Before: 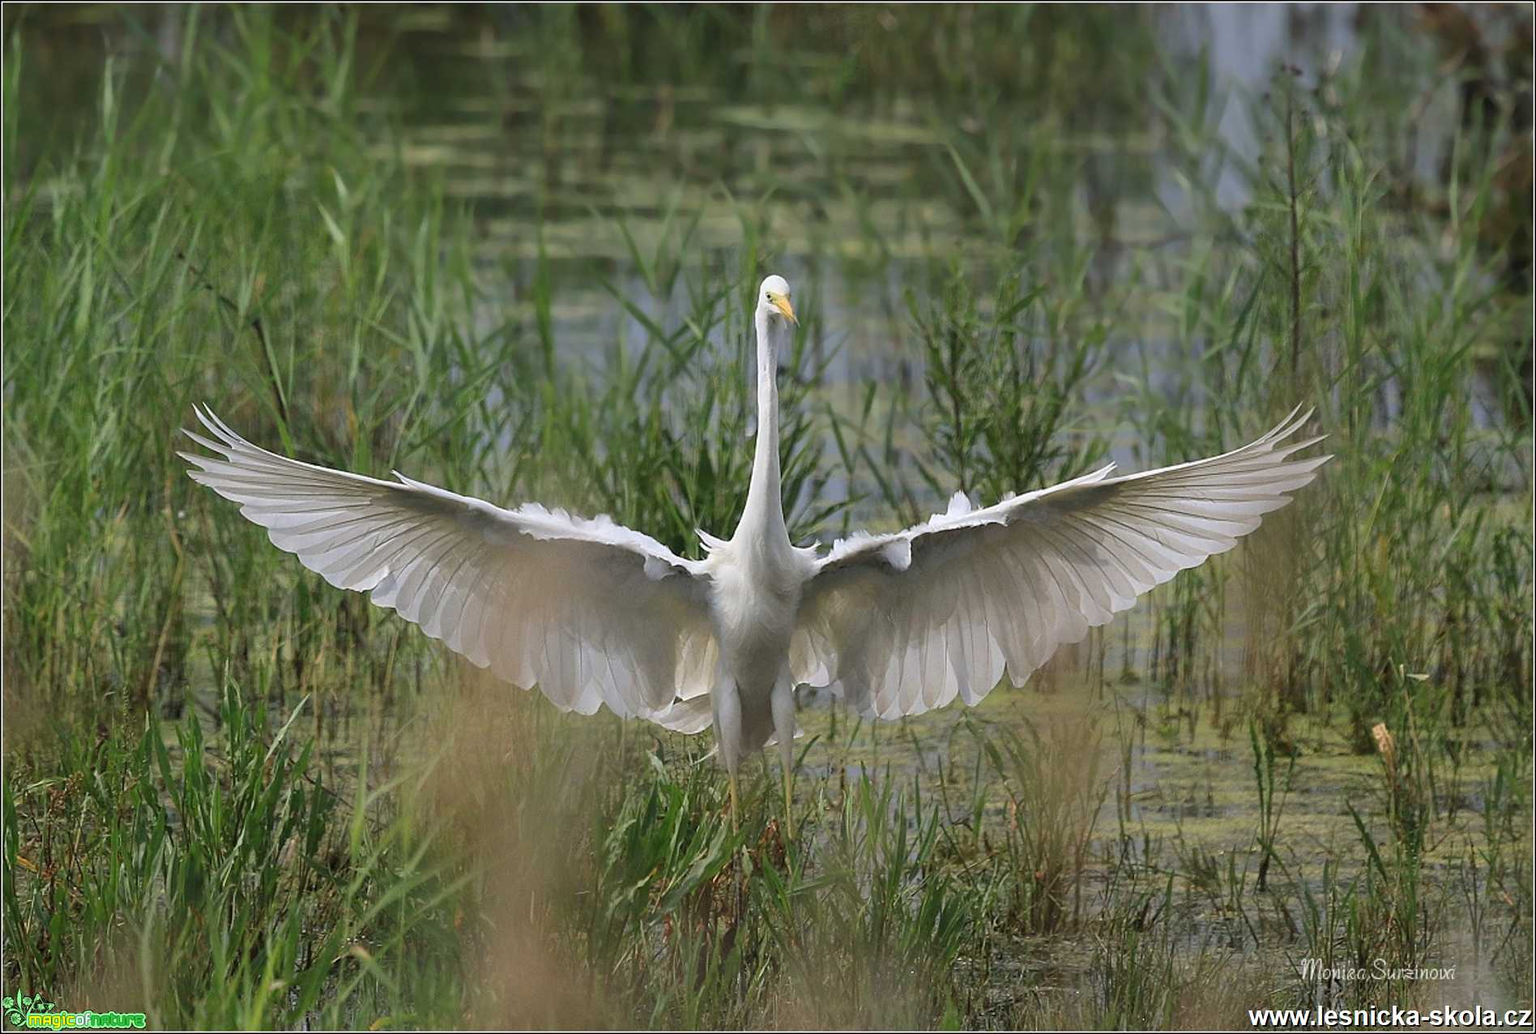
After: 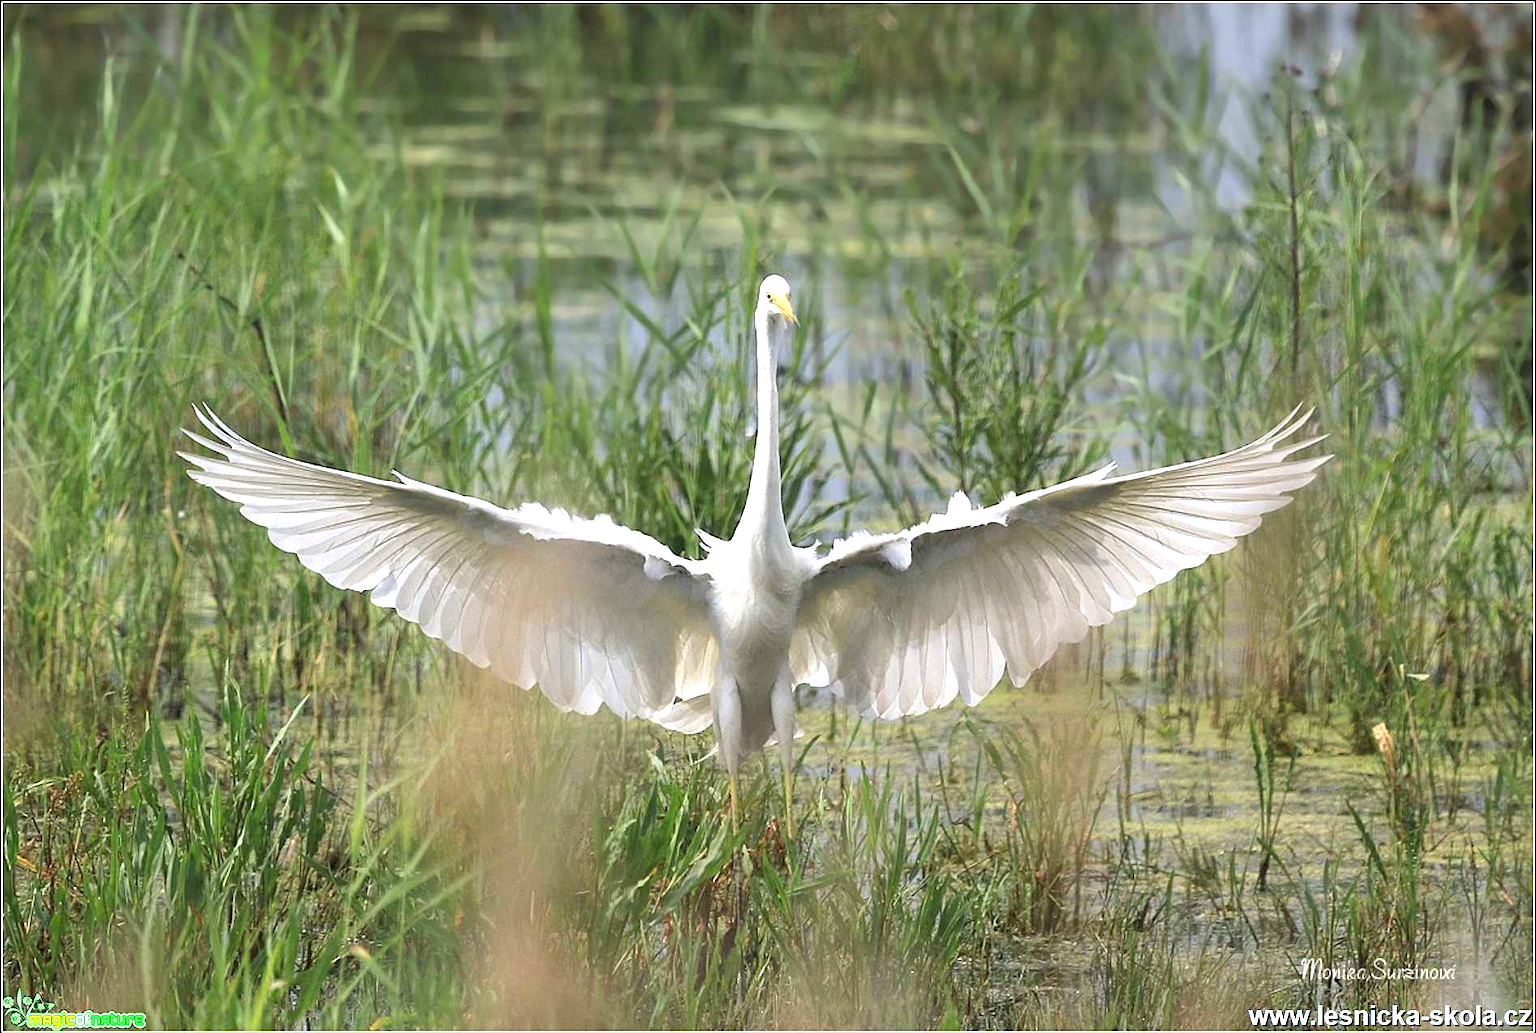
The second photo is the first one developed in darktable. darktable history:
exposure: black level correction 0.001, exposure 1.043 EV, compensate highlight preservation false
